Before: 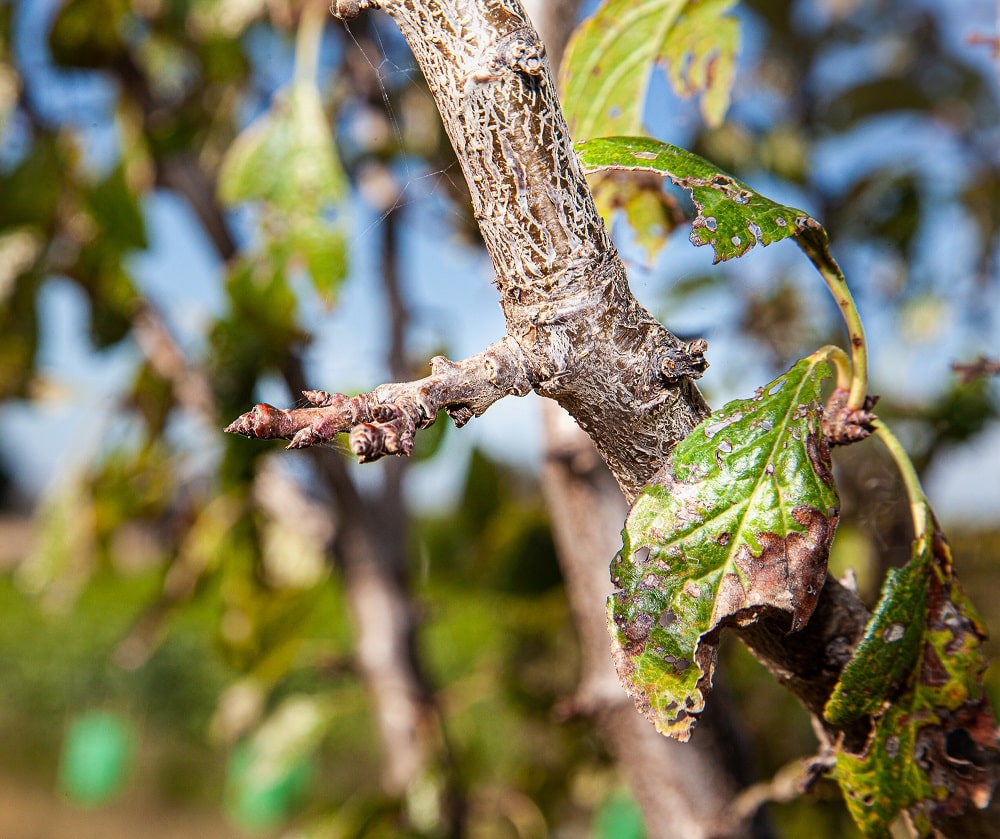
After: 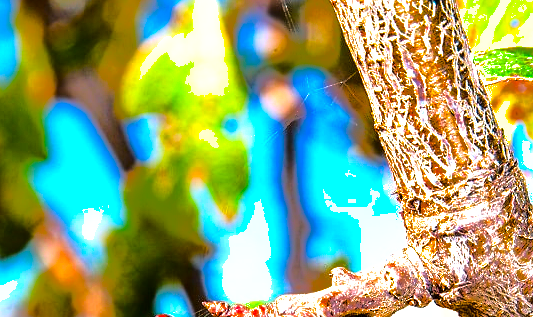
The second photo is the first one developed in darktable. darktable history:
local contrast: mode bilateral grid, contrast 20, coarseness 49, detail 132%, midtone range 0.2
base curve: curves: ch0 [(0, 0) (0.036, 0.025) (0.121, 0.166) (0.206, 0.329) (0.605, 0.79) (1, 1)]
color correction: highlights b* 0.052
crop: left 10.027%, top 10.622%, right 36.64%, bottom 51.488%
shadows and highlights: shadows -19.09, highlights -73.75, highlights color adjustment 55.48%
color balance rgb: shadows lift › chroma 2.045%, shadows lift › hue 214.23°, linear chroma grading › highlights 98.869%, linear chroma grading › global chroma 23.55%, perceptual saturation grading › global saturation 0.469%, perceptual saturation grading › highlights -17.924%, perceptual saturation grading › mid-tones 33.107%, perceptual saturation grading › shadows 50.3%, global vibrance 9.199%
exposure: exposure 0.752 EV, compensate highlight preservation false
